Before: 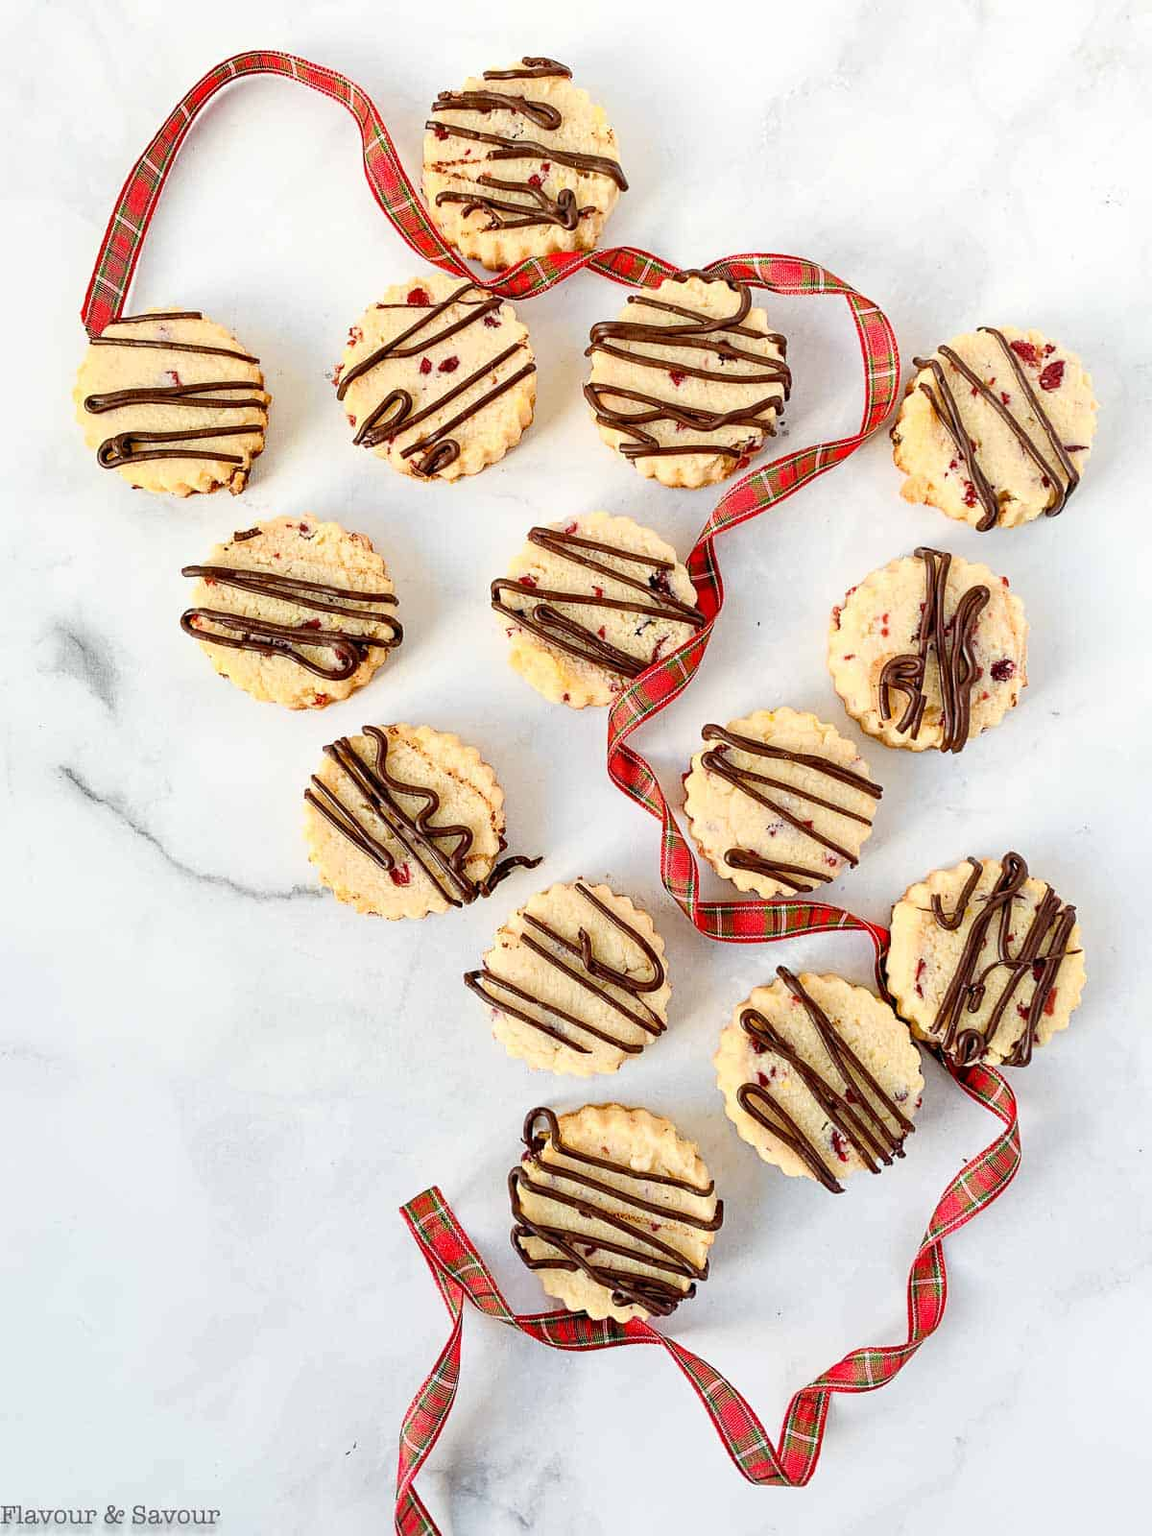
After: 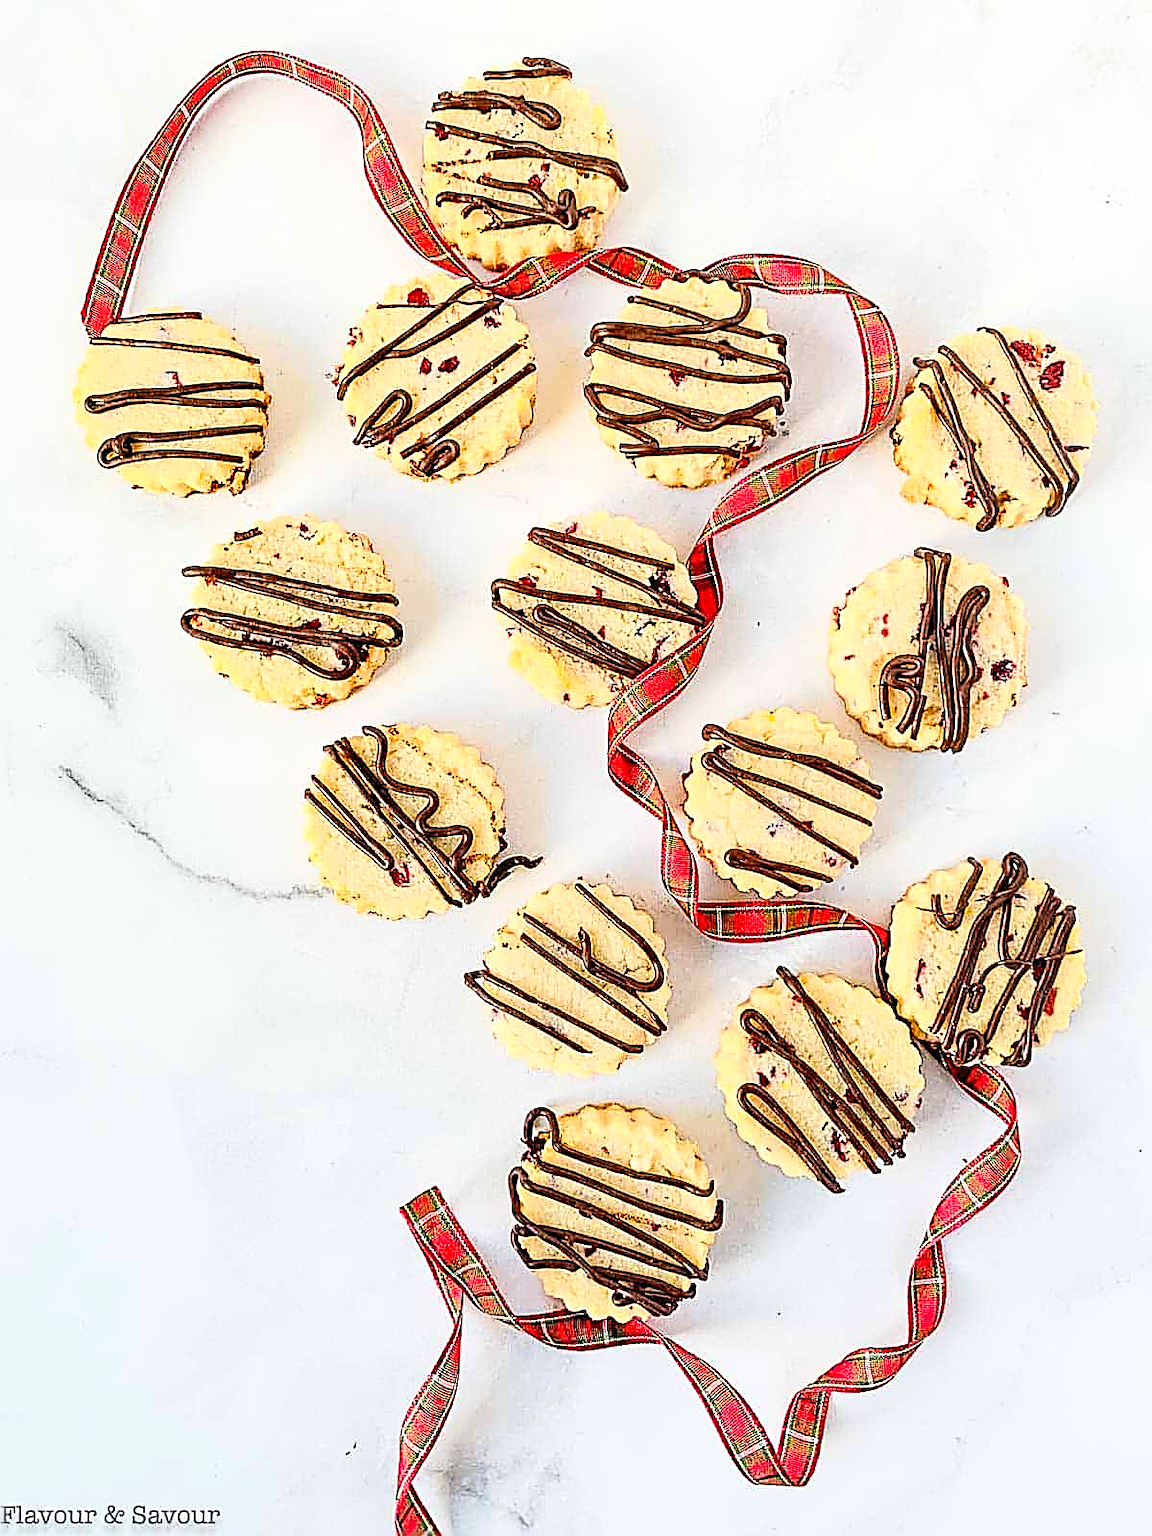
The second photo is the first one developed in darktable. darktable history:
sharpen: amount 1.878
contrast brightness saturation: contrast 0.199, brightness 0.168, saturation 0.224
